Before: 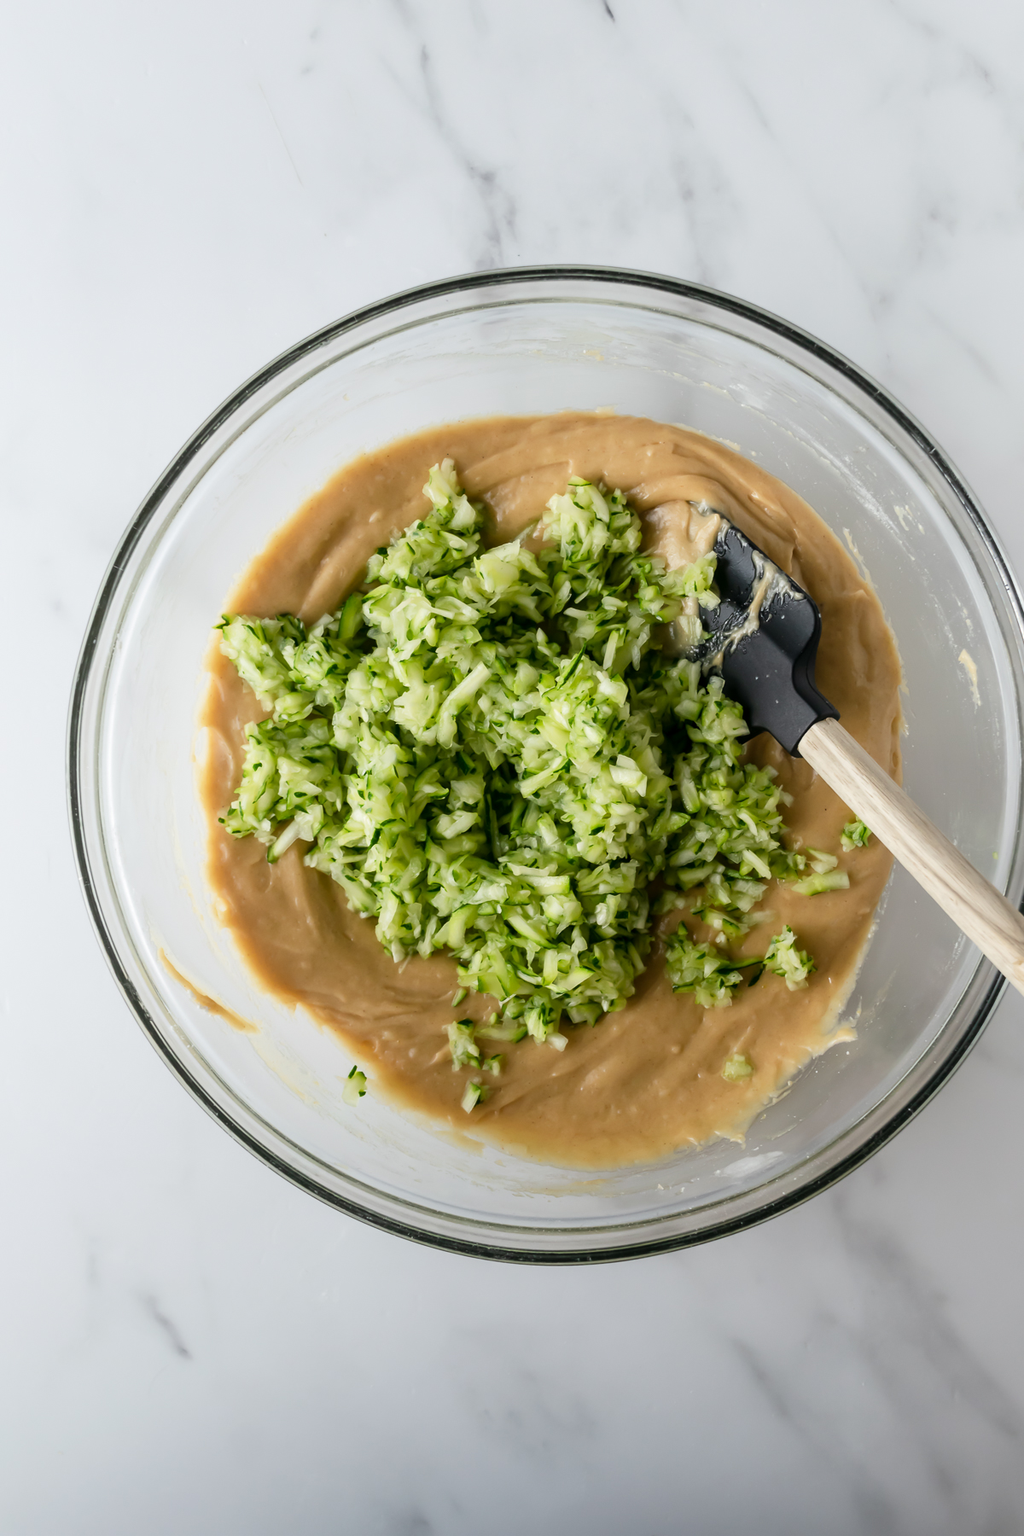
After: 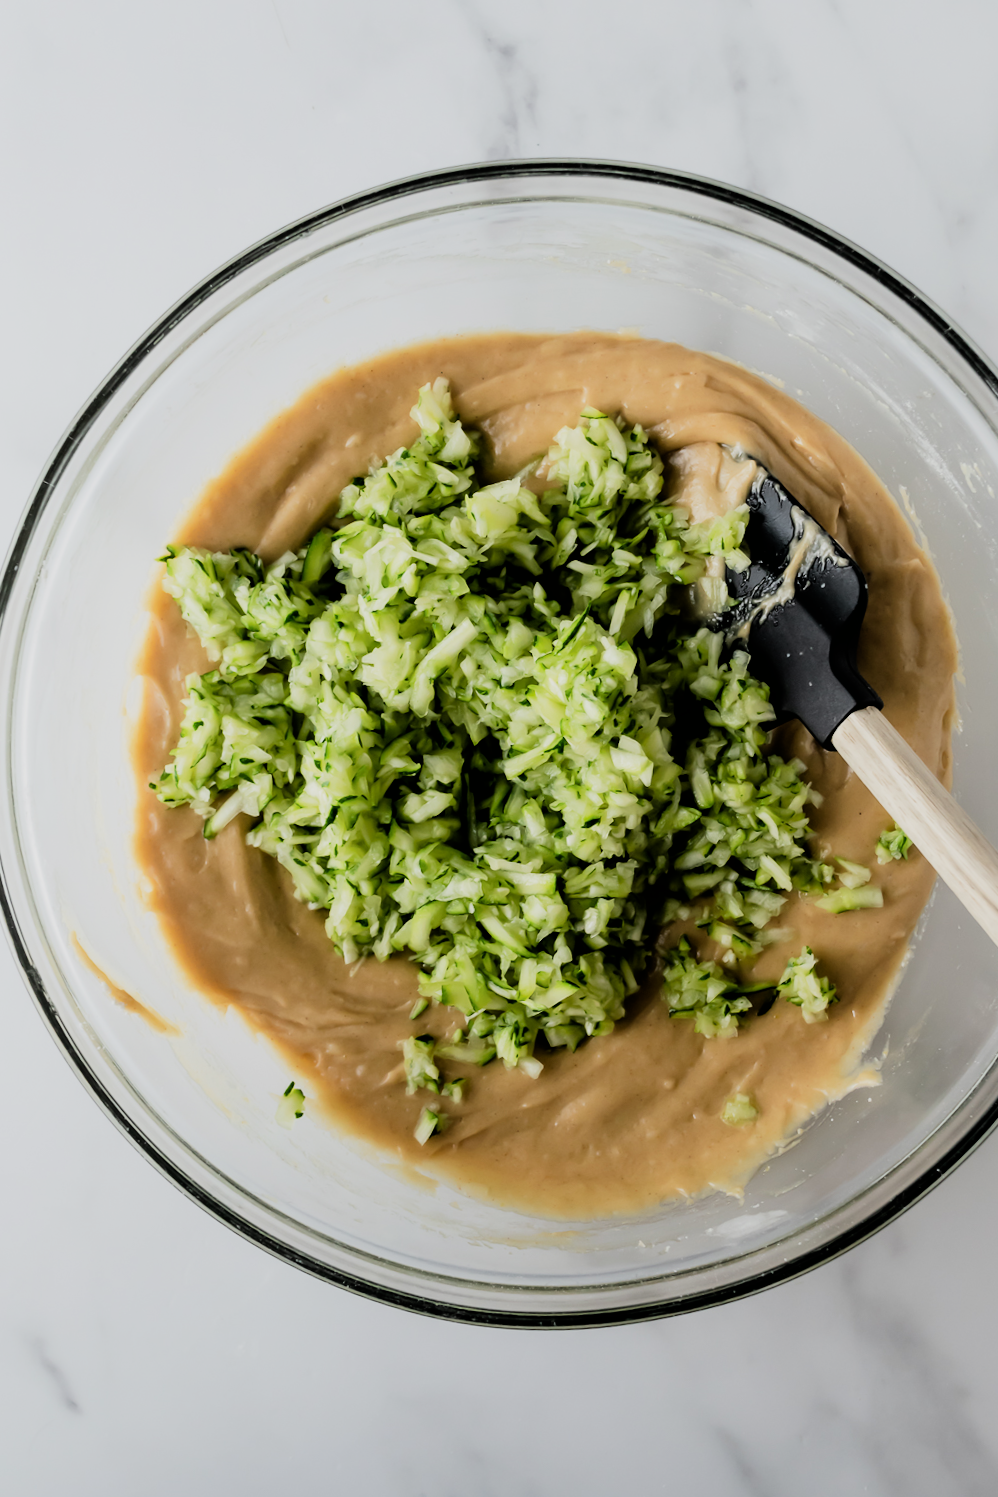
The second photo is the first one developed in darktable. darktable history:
crop and rotate: angle -3.27°, left 5.211%, top 5.211%, right 4.607%, bottom 4.607%
filmic rgb: black relative exposure -5 EV, hardness 2.88, contrast 1.3, highlights saturation mix -30%
